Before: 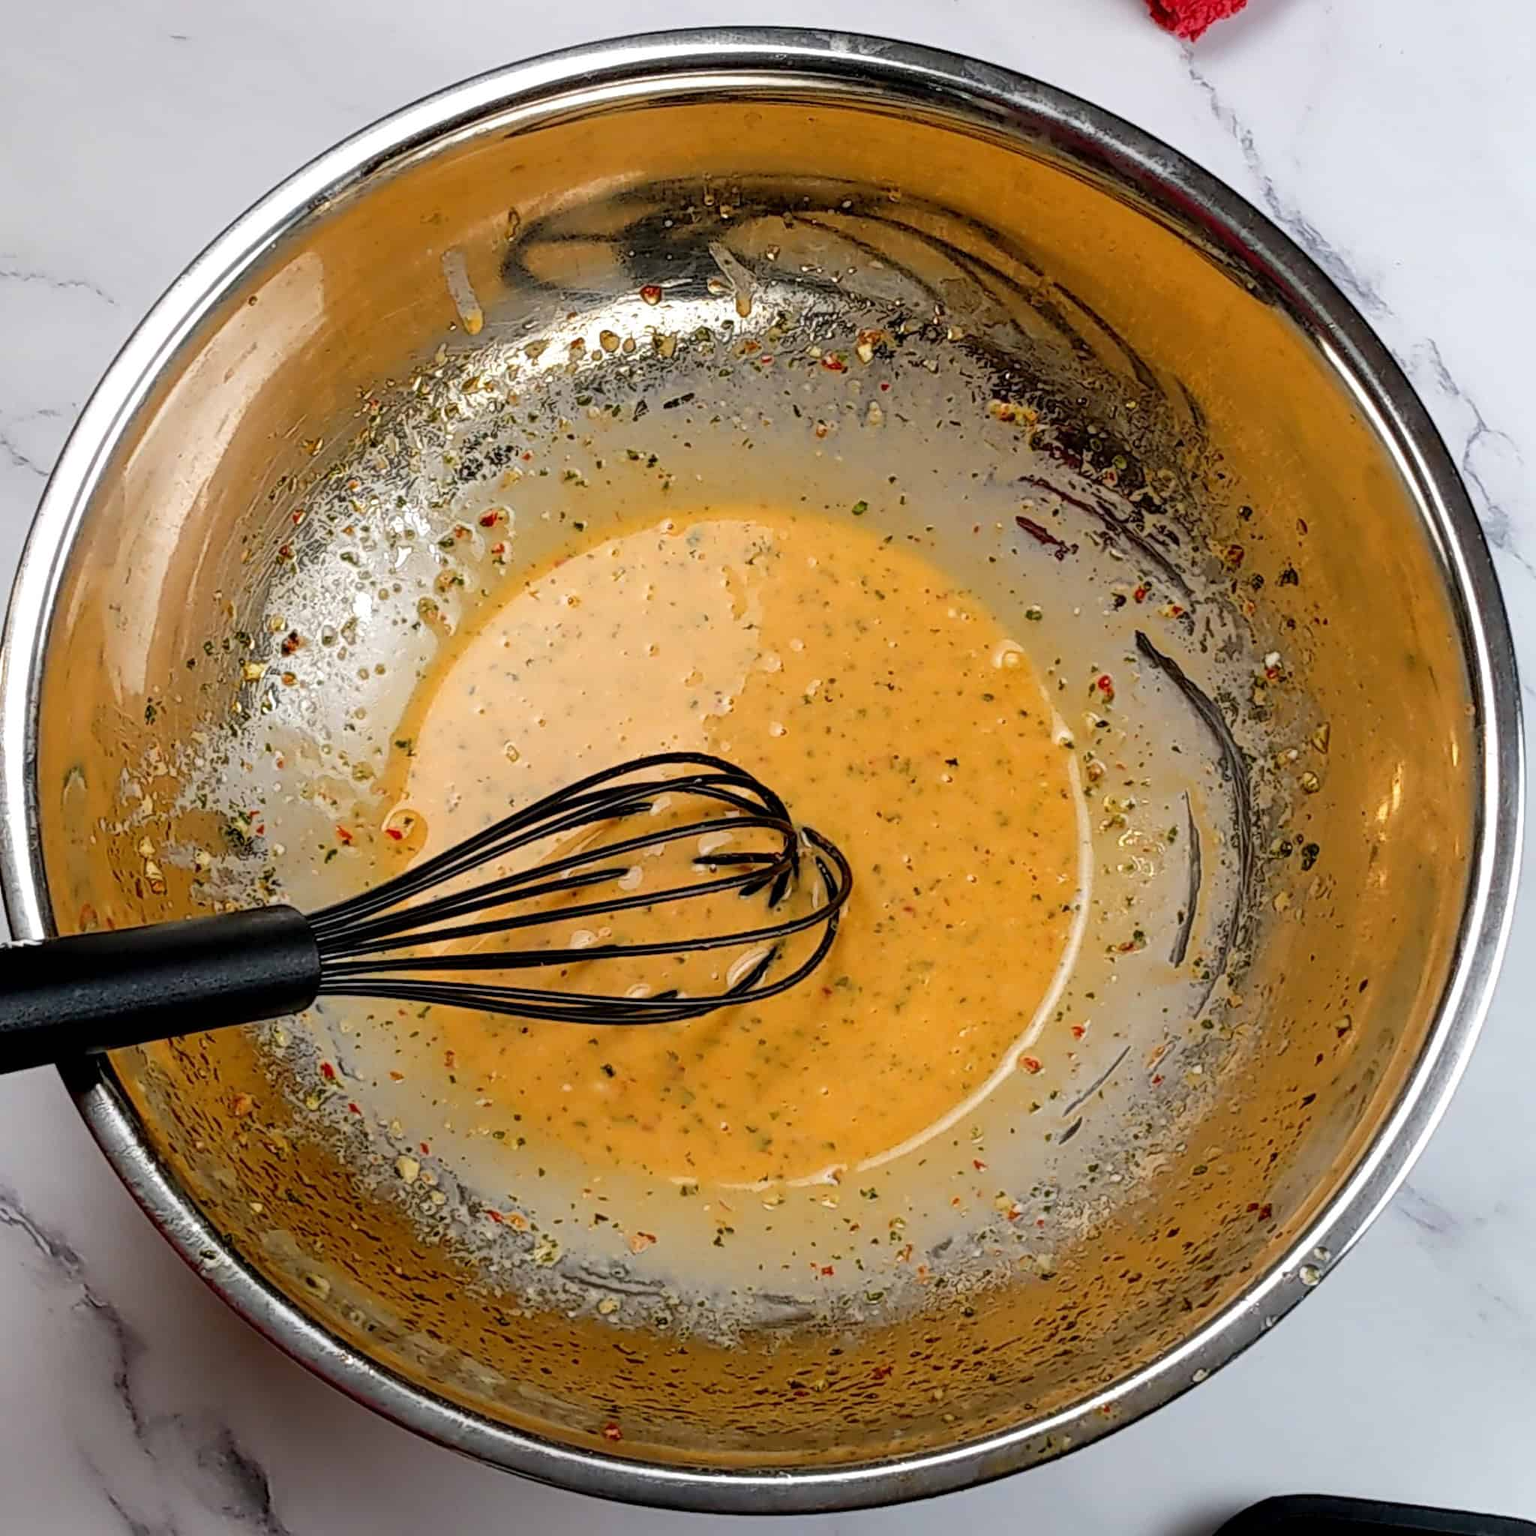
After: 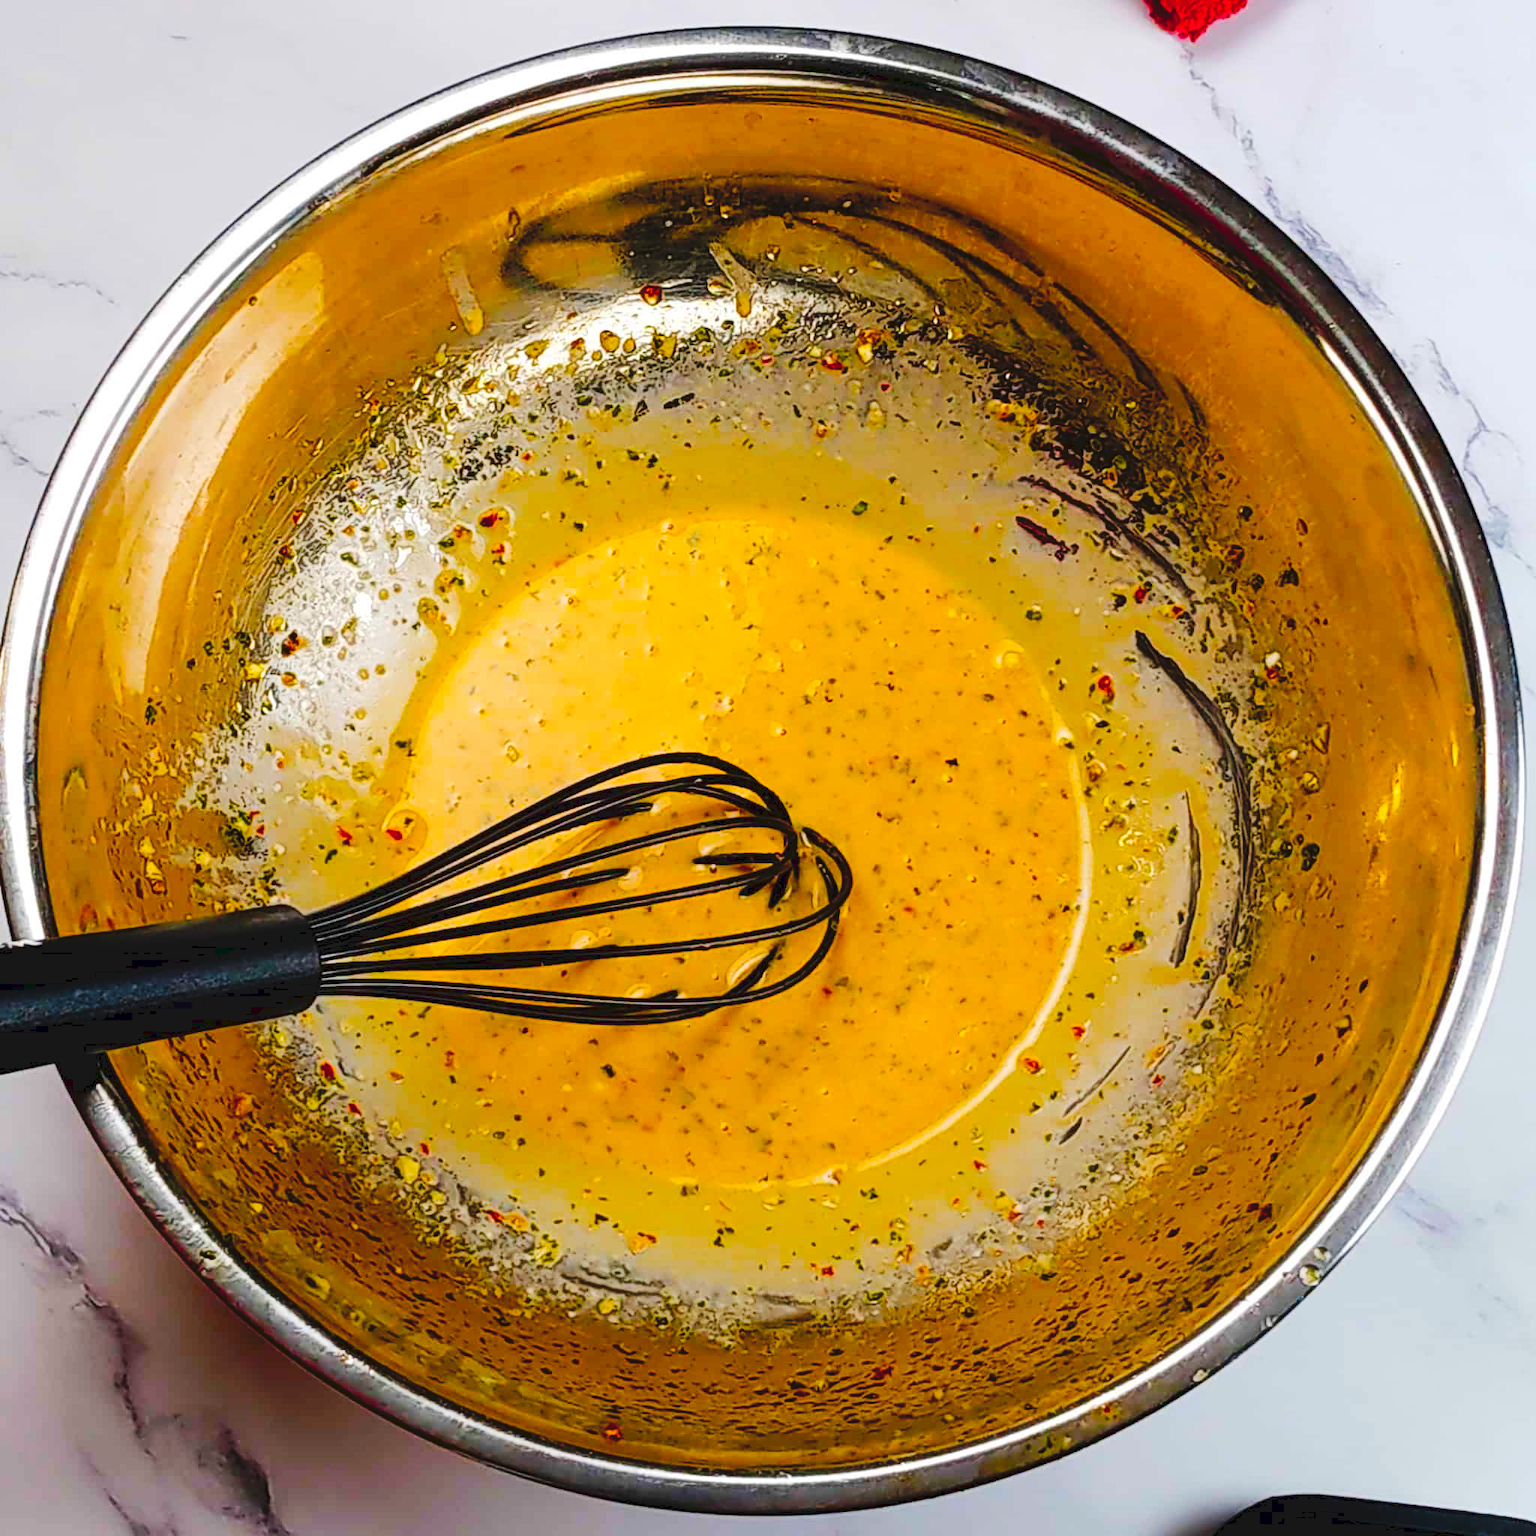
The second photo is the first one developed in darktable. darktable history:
tone curve: curves: ch0 [(0, 0) (0.003, 0.077) (0.011, 0.078) (0.025, 0.078) (0.044, 0.08) (0.069, 0.088) (0.1, 0.102) (0.136, 0.12) (0.177, 0.148) (0.224, 0.191) (0.277, 0.261) (0.335, 0.335) (0.399, 0.419) (0.468, 0.522) (0.543, 0.611) (0.623, 0.702) (0.709, 0.779) (0.801, 0.855) (0.898, 0.918) (1, 1)], preserve colors none
color balance rgb: linear chroma grading › global chroma 23.15%, perceptual saturation grading › global saturation 28.7%, perceptual saturation grading › mid-tones 12.04%, perceptual saturation grading › shadows 10.19%, global vibrance 22.22%
